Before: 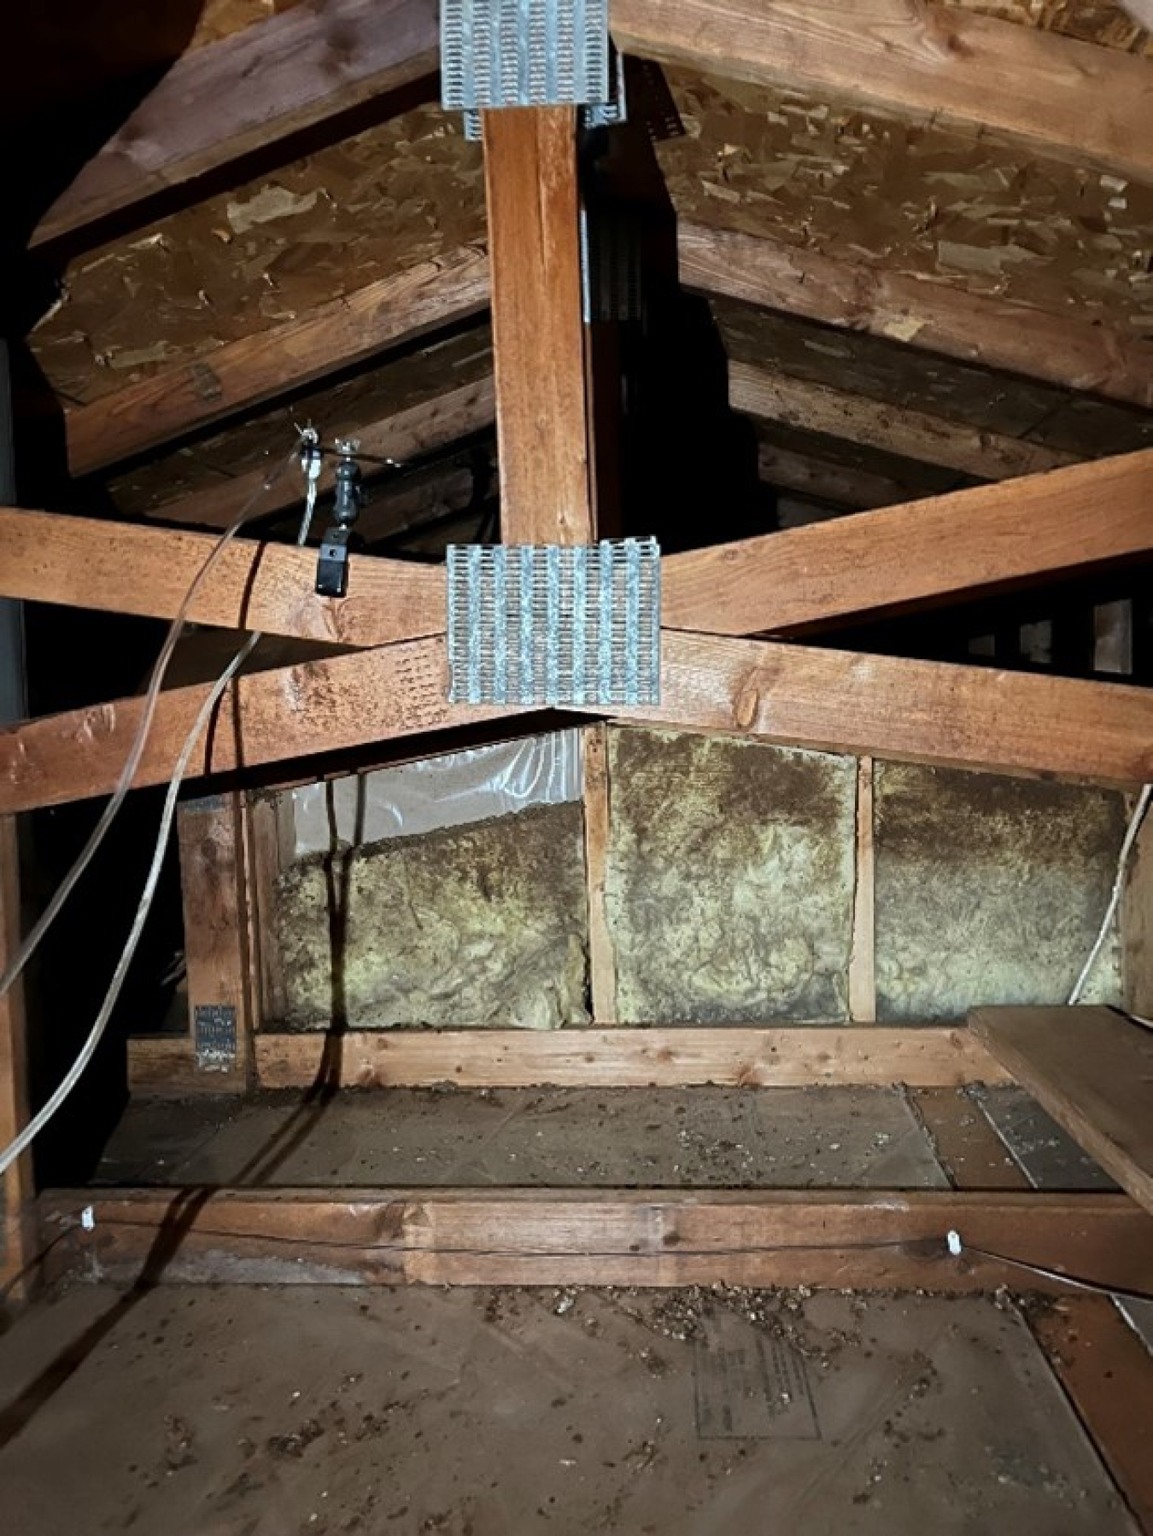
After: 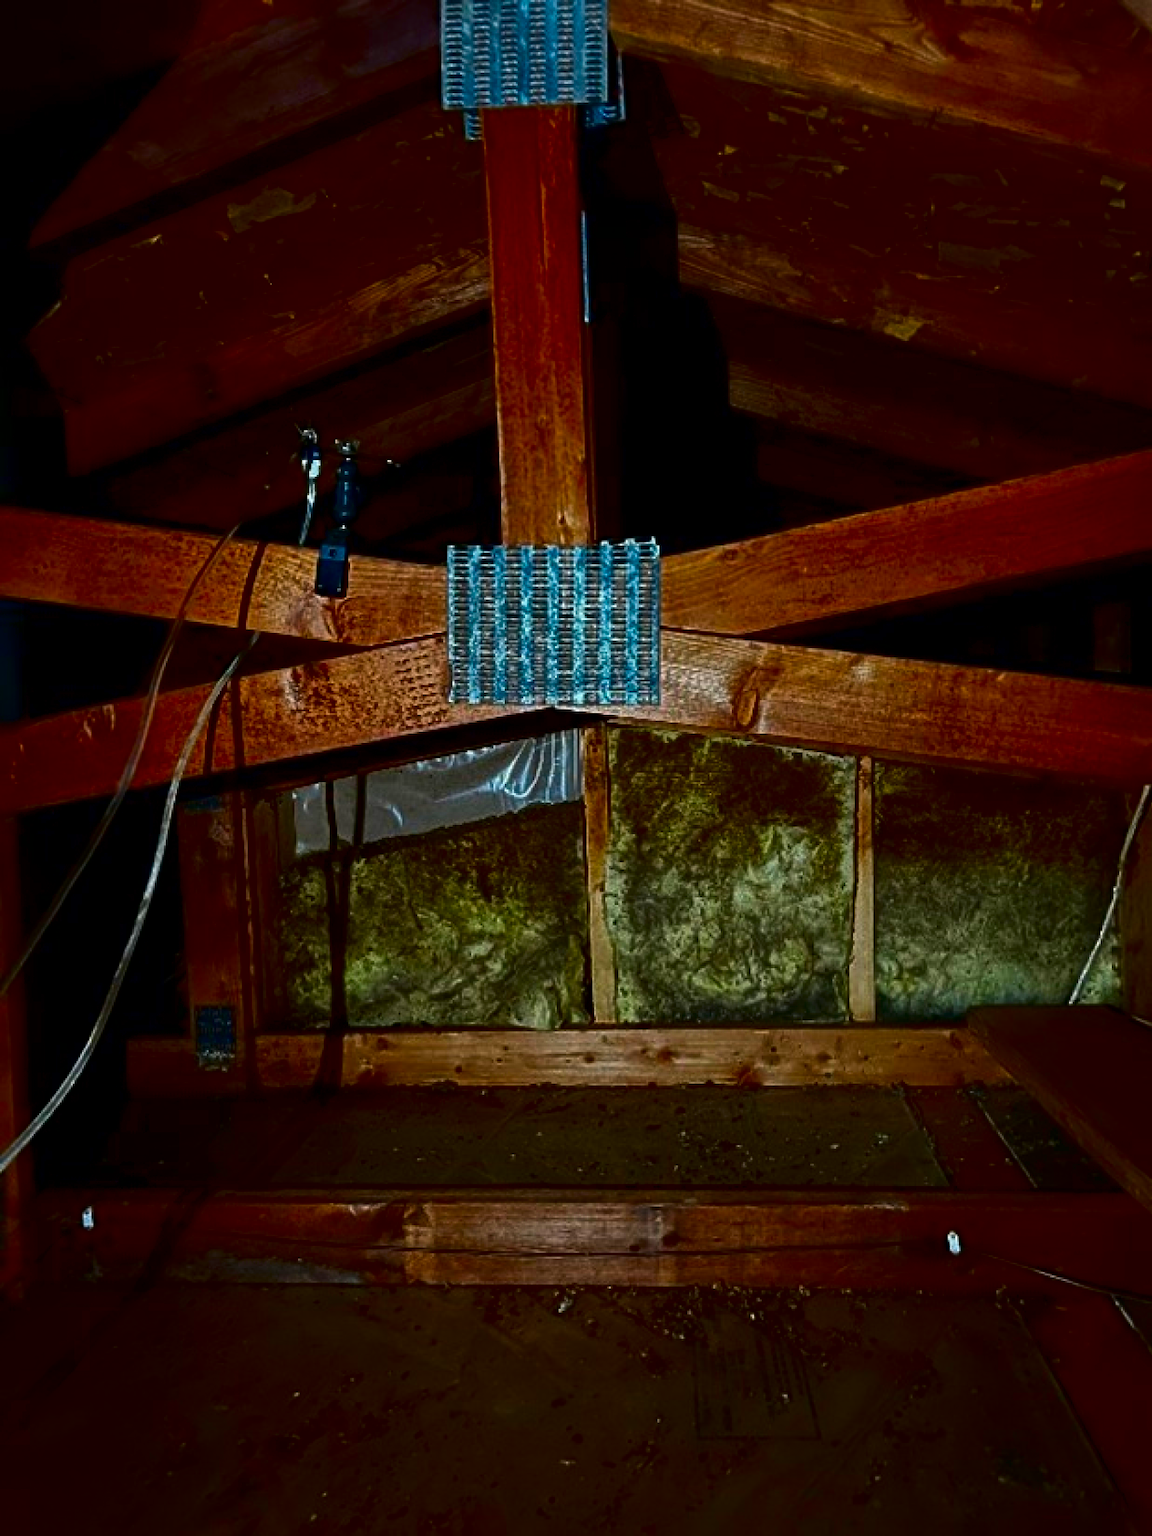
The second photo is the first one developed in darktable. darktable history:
contrast brightness saturation: brightness -0.993, saturation 0.993
